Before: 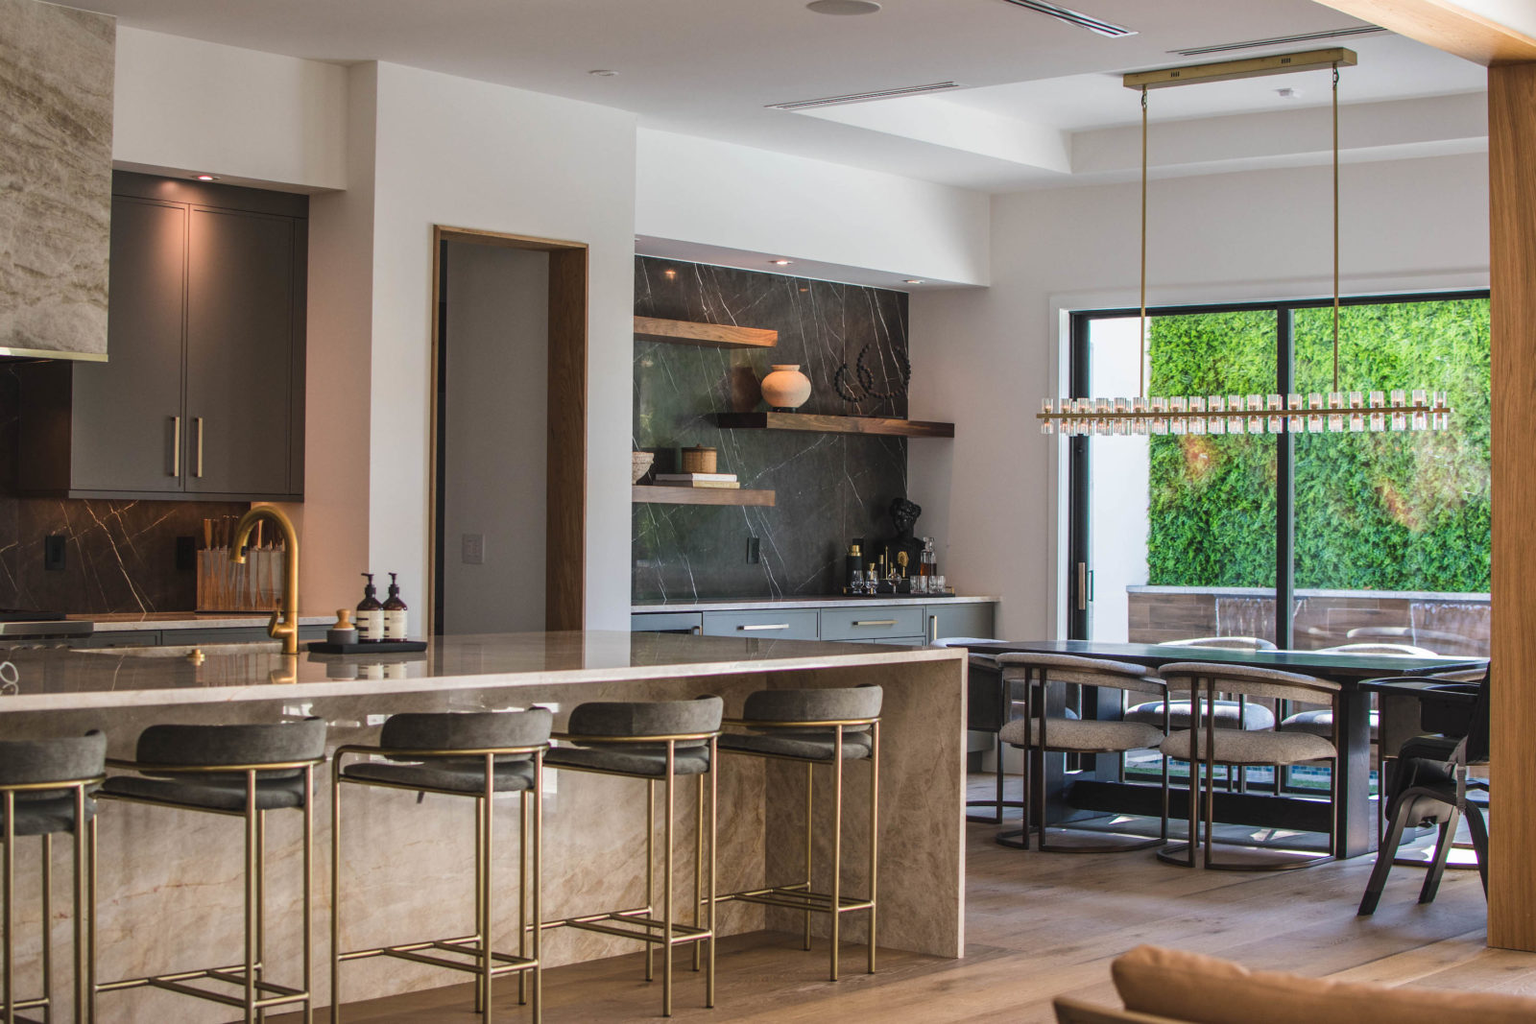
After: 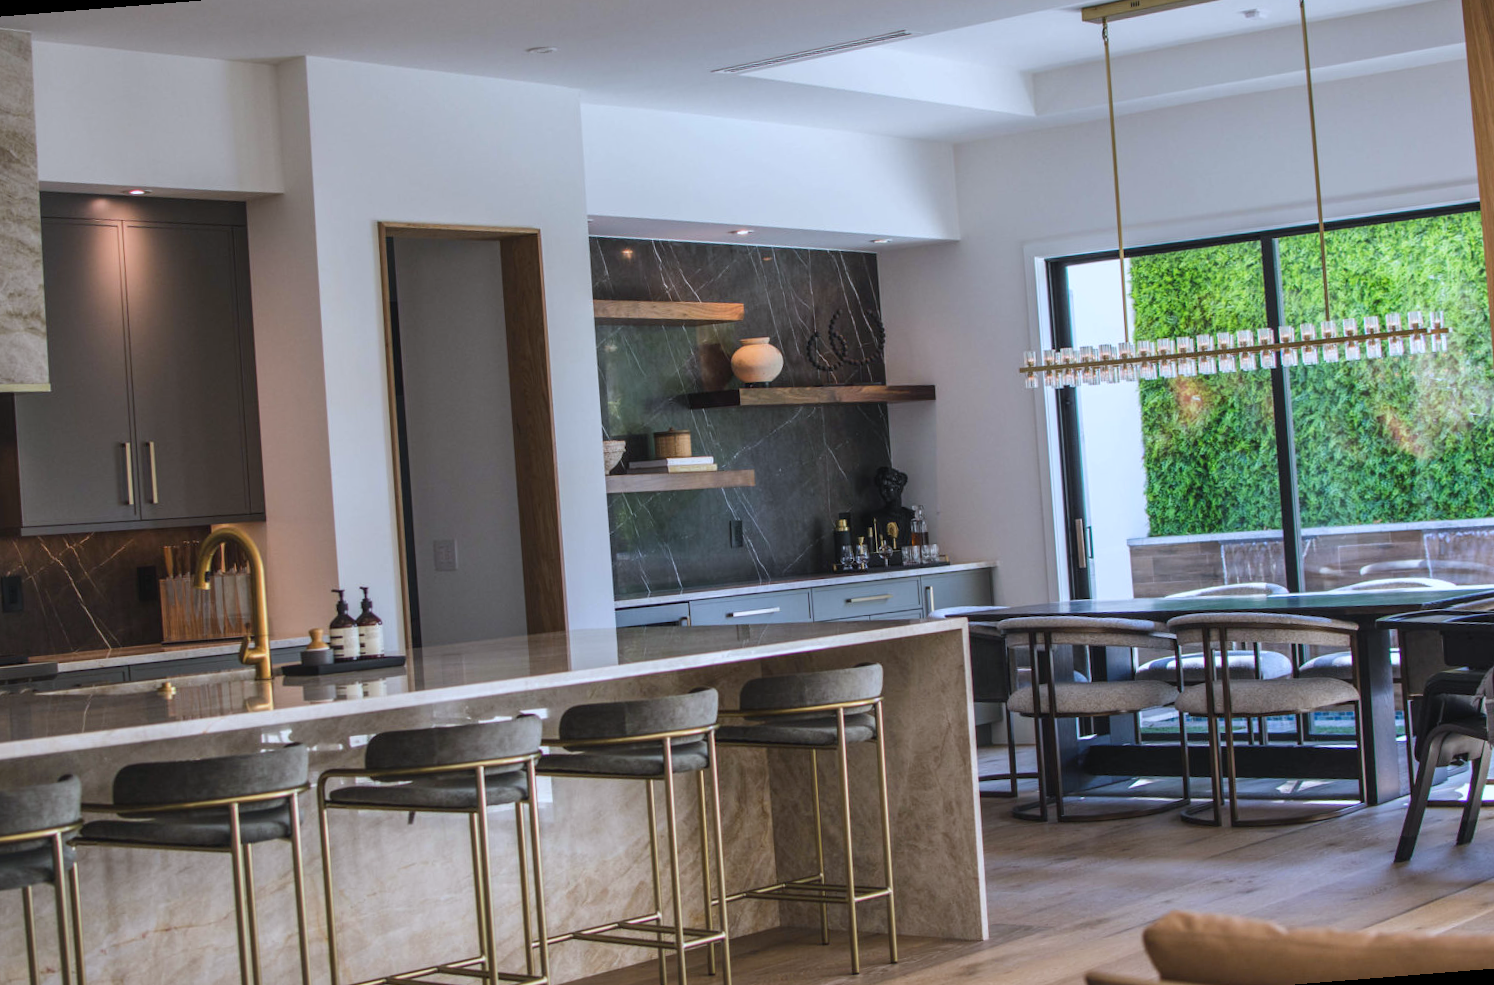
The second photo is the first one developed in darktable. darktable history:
white balance: red 0.931, blue 1.11
rotate and perspective: rotation -4.57°, crop left 0.054, crop right 0.944, crop top 0.087, crop bottom 0.914
